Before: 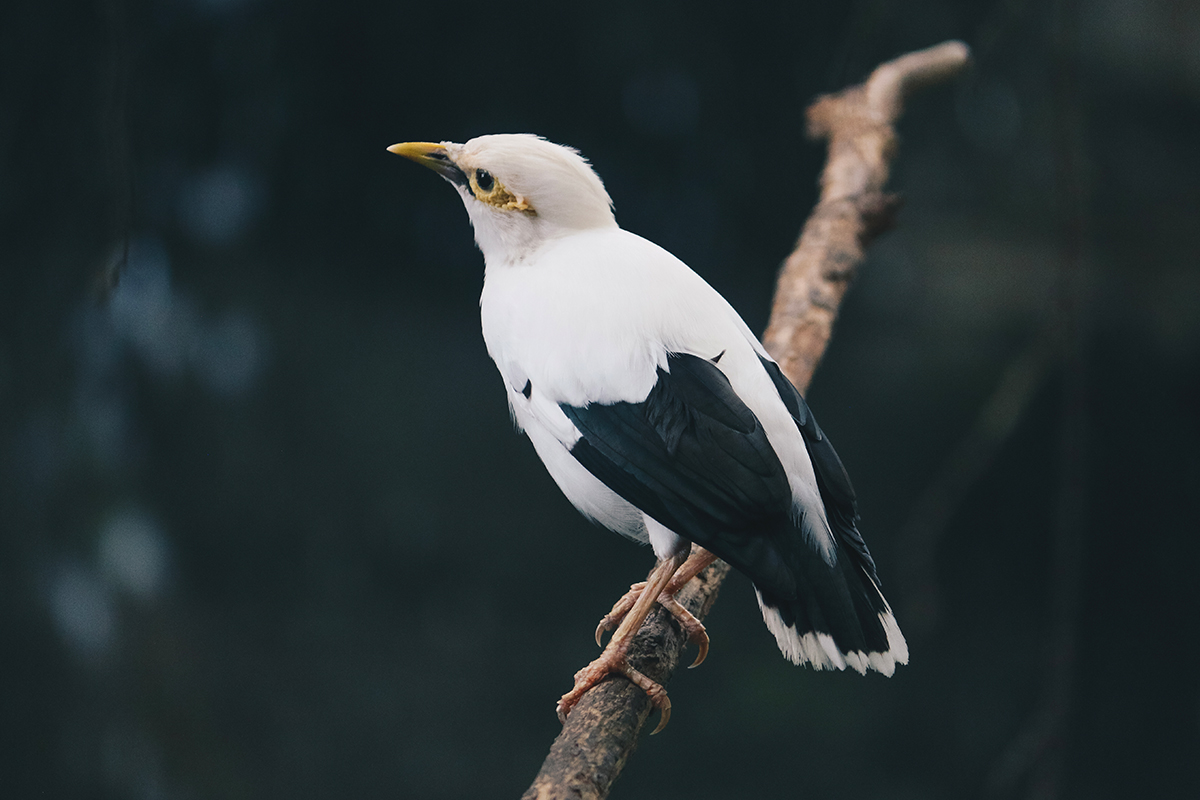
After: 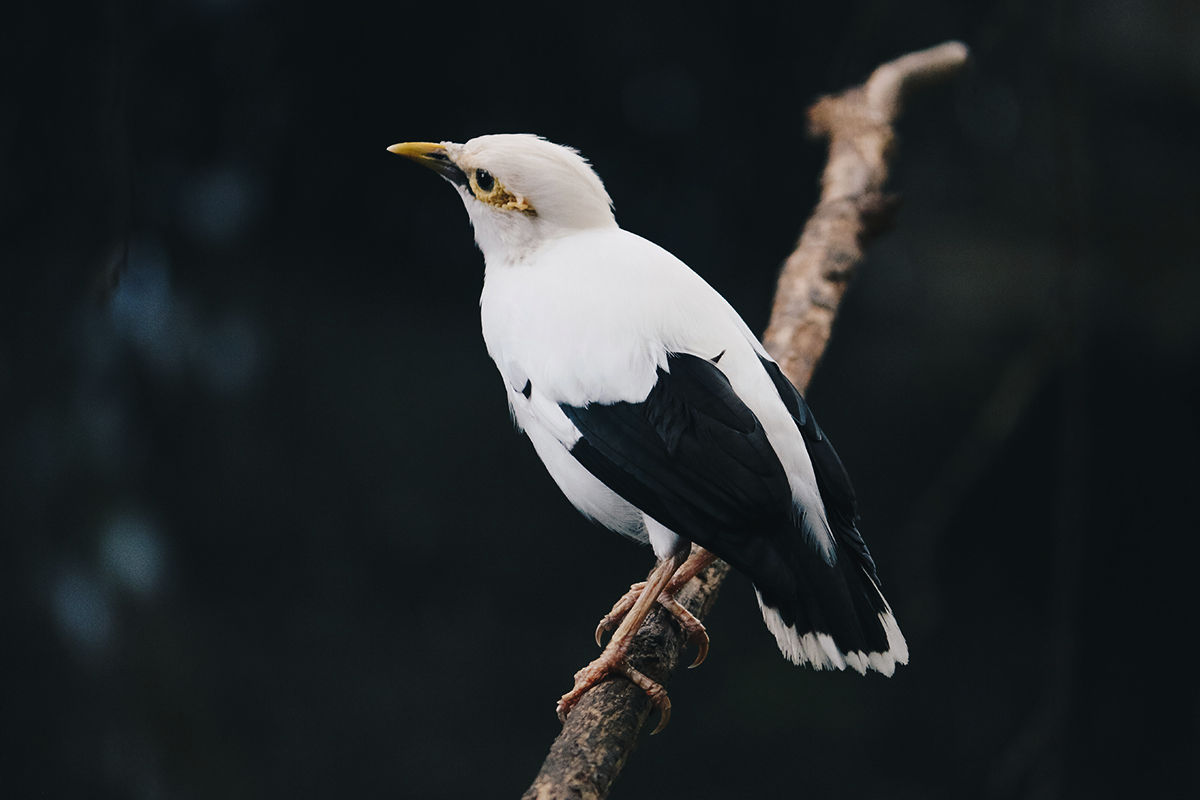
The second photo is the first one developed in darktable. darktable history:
base curve: curves: ch0 [(0, 0) (0.073, 0.04) (0.157, 0.139) (0.492, 0.492) (0.758, 0.758) (1, 1)], preserve colors none
exposure: exposure -0.04 EV, compensate highlight preservation false
